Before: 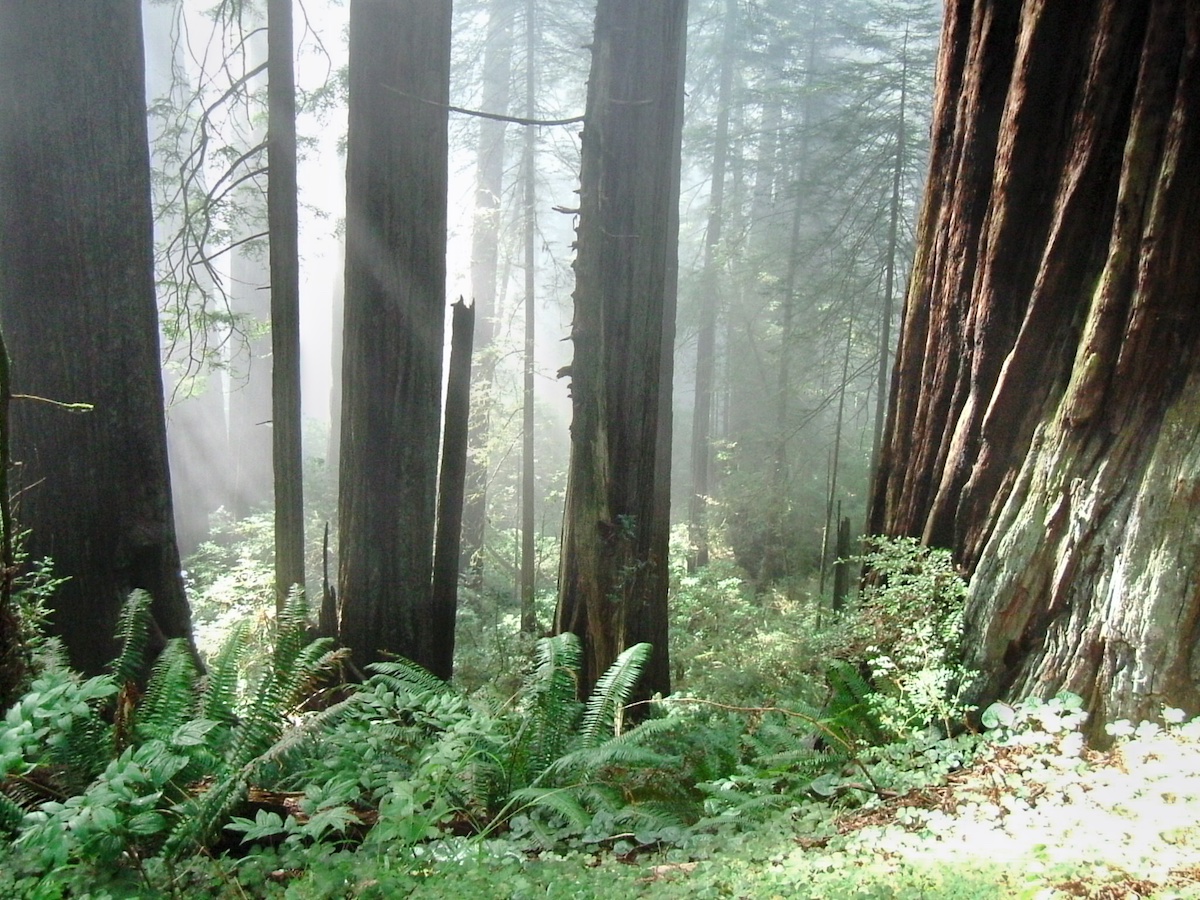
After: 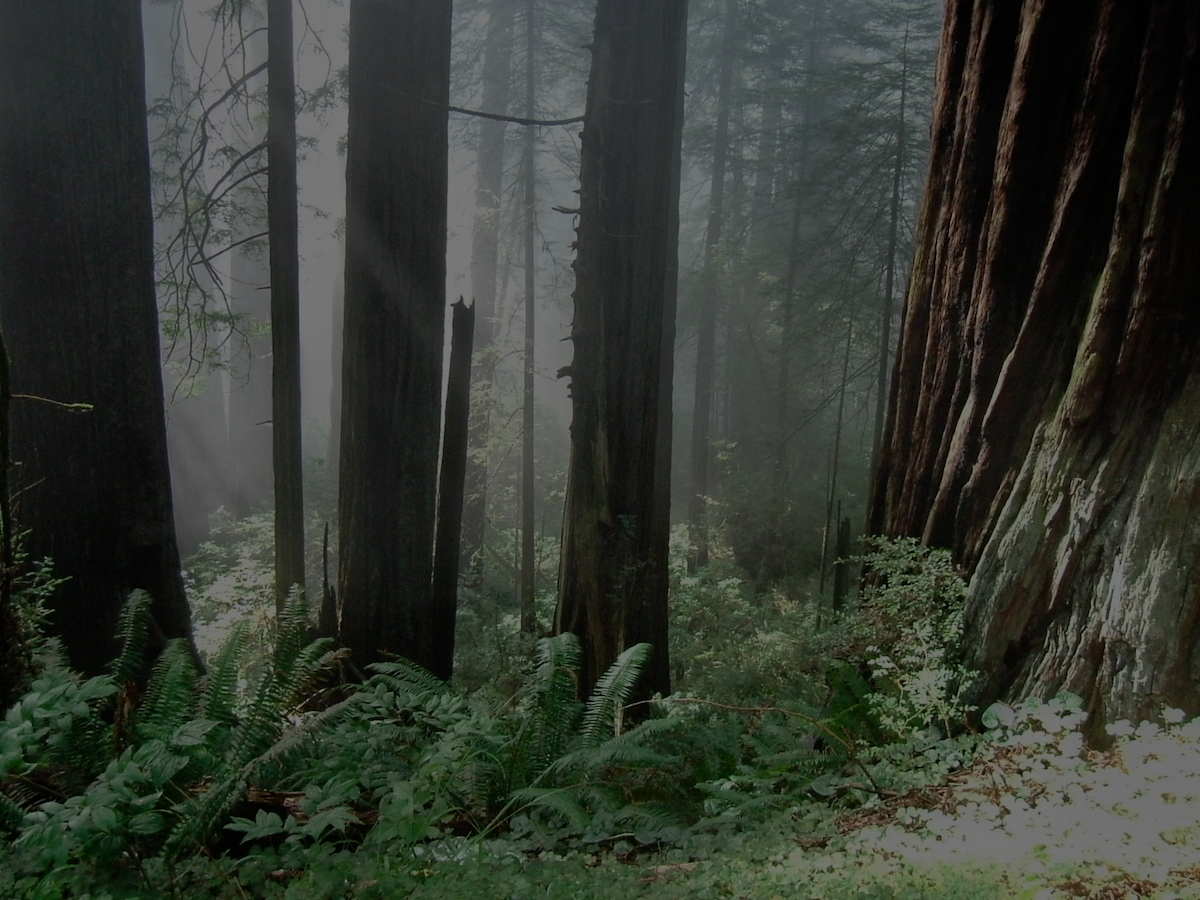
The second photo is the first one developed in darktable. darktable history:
exposure: exposure -2.398 EV, compensate exposure bias true, compensate highlight preservation false
